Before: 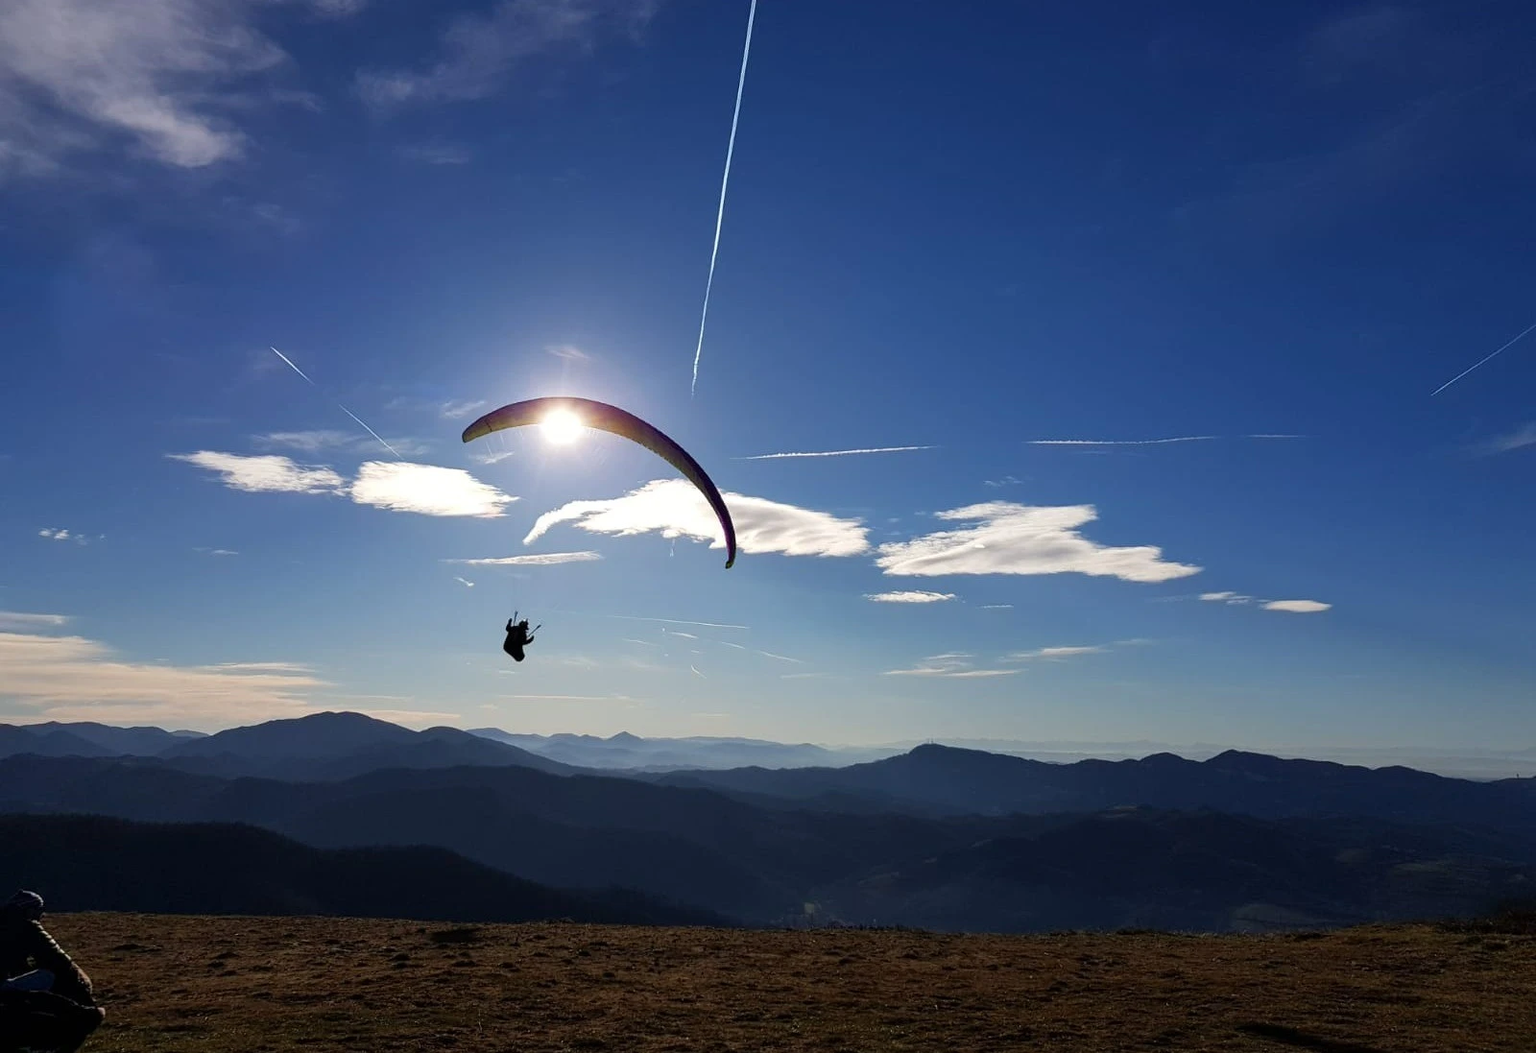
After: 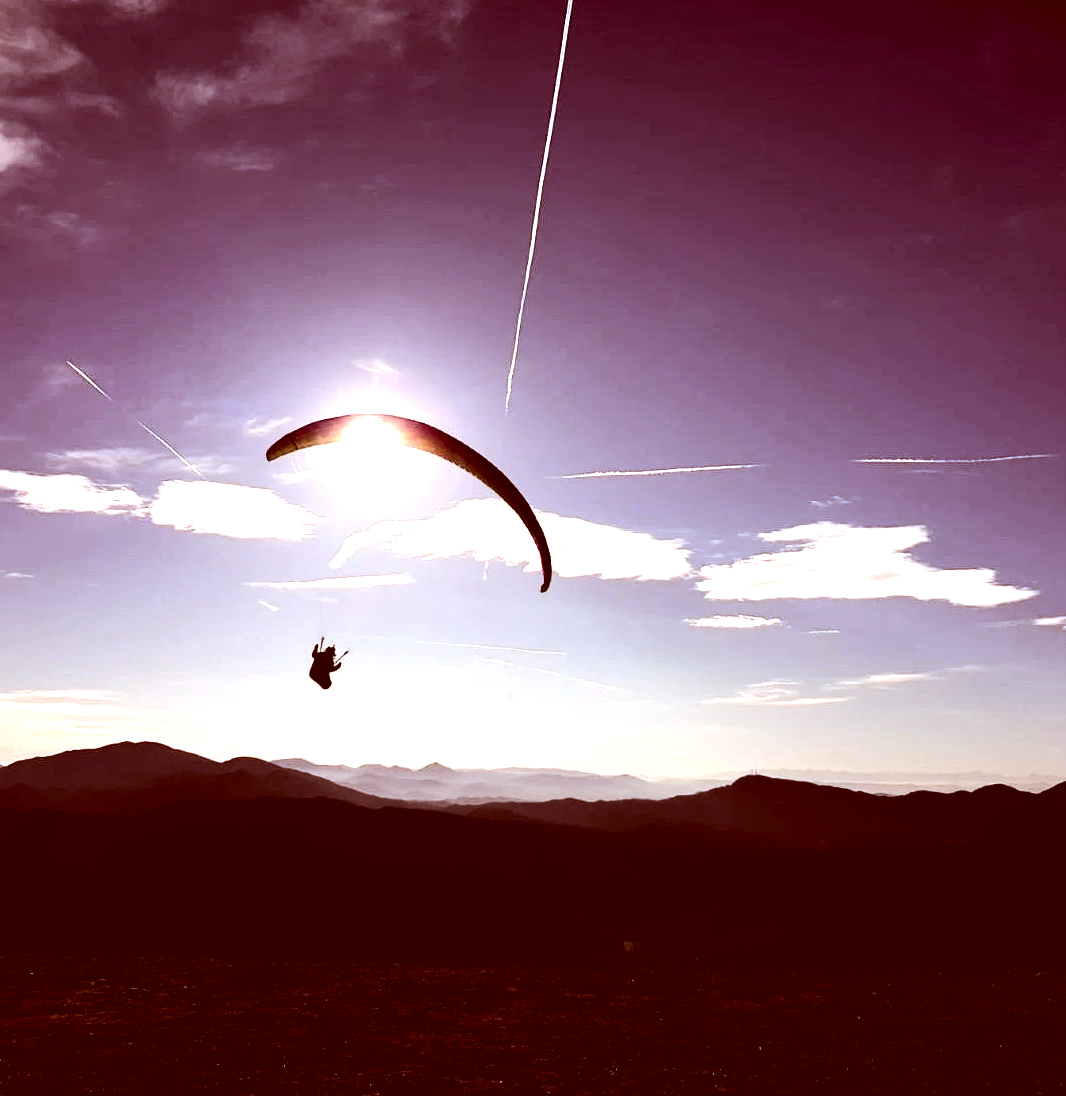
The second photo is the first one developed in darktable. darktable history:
tone curve: curves: ch0 [(0, 0.01) (0.037, 0.032) (0.131, 0.108) (0.275, 0.256) (0.483, 0.512) (0.61, 0.665) (0.696, 0.742) (0.792, 0.819) (0.911, 0.925) (0.997, 0.995)]; ch1 [(0, 0) (0.301, 0.3) (0.423, 0.421) (0.492, 0.488) (0.507, 0.503) (0.53, 0.532) (0.573, 0.586) (0.683, 0.702) (0.746, 0.77) (1, 1)]; ch2 [(0, 0) (0.246, 0.233) (0.36, 0.352) (0.415, 0.415) (0.485, 0.487) (0.502, 0.504) (0.525, 0.518) (0.539, 0.539) (0.587, 0.594) (0.636, 0.652) (0.711, 0.729) (0.845, 0.855) (0.998, 0.977)], color space Lab, independent channels, preserve colors none
color correction: highlights a* 9.03, highlights b* 8.71, shadows a* 40, shadows b* 40, saturation 0.8
crop and rotate: left 13.537%, right 19.796%
tone equalizer: -8 EV -1.08 EV, -7 EV -1.01 EV, -6 EV -0.867 EV, -5 EV -0.578 EV, -3 EV 0.578 EV, -2 EV 0.867 EV, -1 EV 1.01 EV, +0 EV 1.08 EV, edges refinement/feathering 500, mask exposure compensation -1.57 EV, preserve details no
levels: levels [0.055, 0.477, 0.9]
